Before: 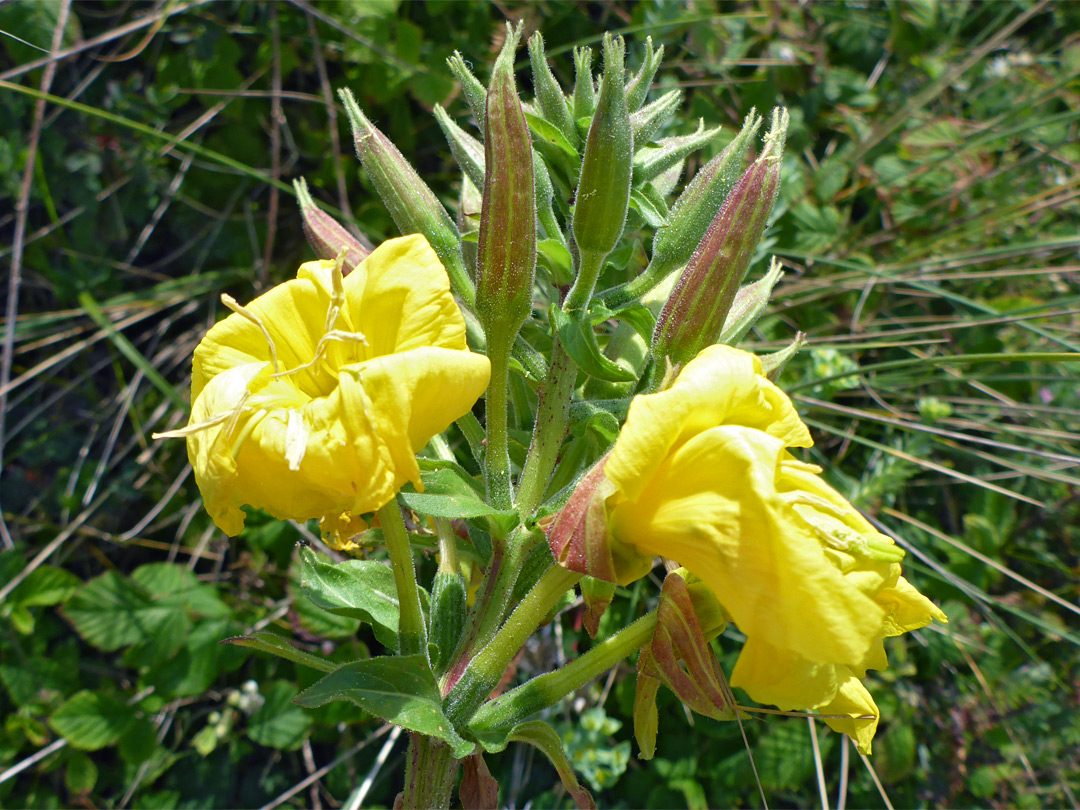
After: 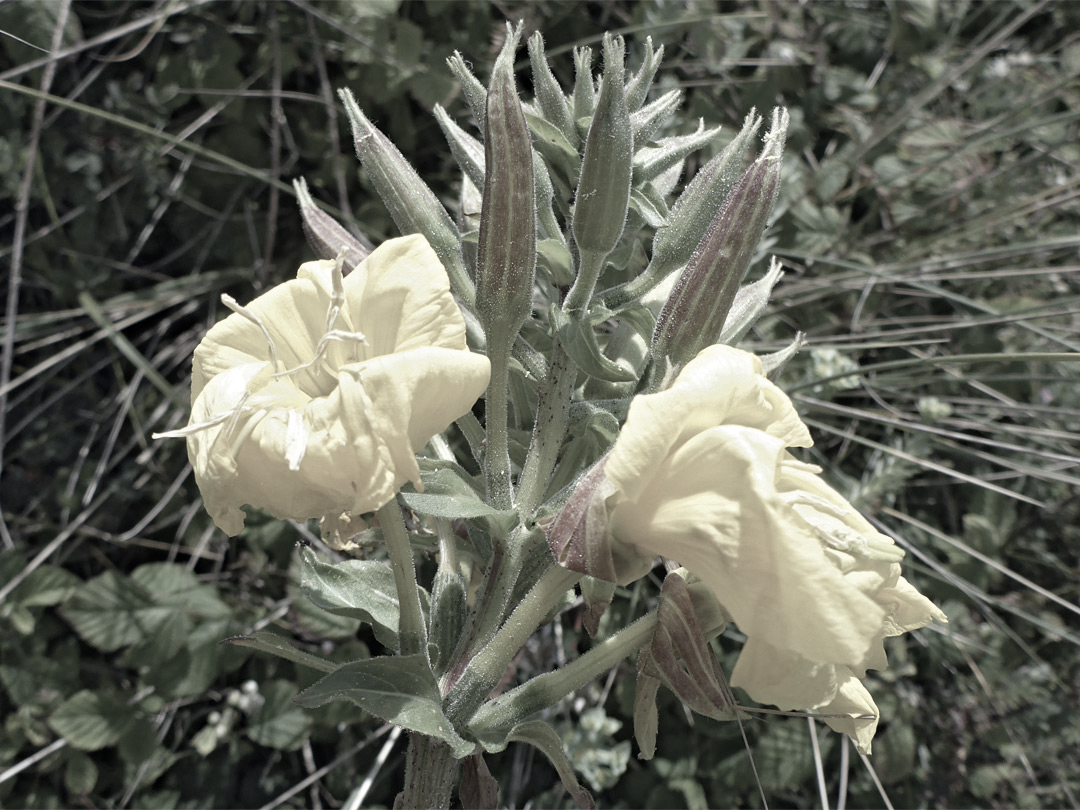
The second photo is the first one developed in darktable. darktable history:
color correction: saturation 0.2
haze removal: compatibility mode true, adaptive false
